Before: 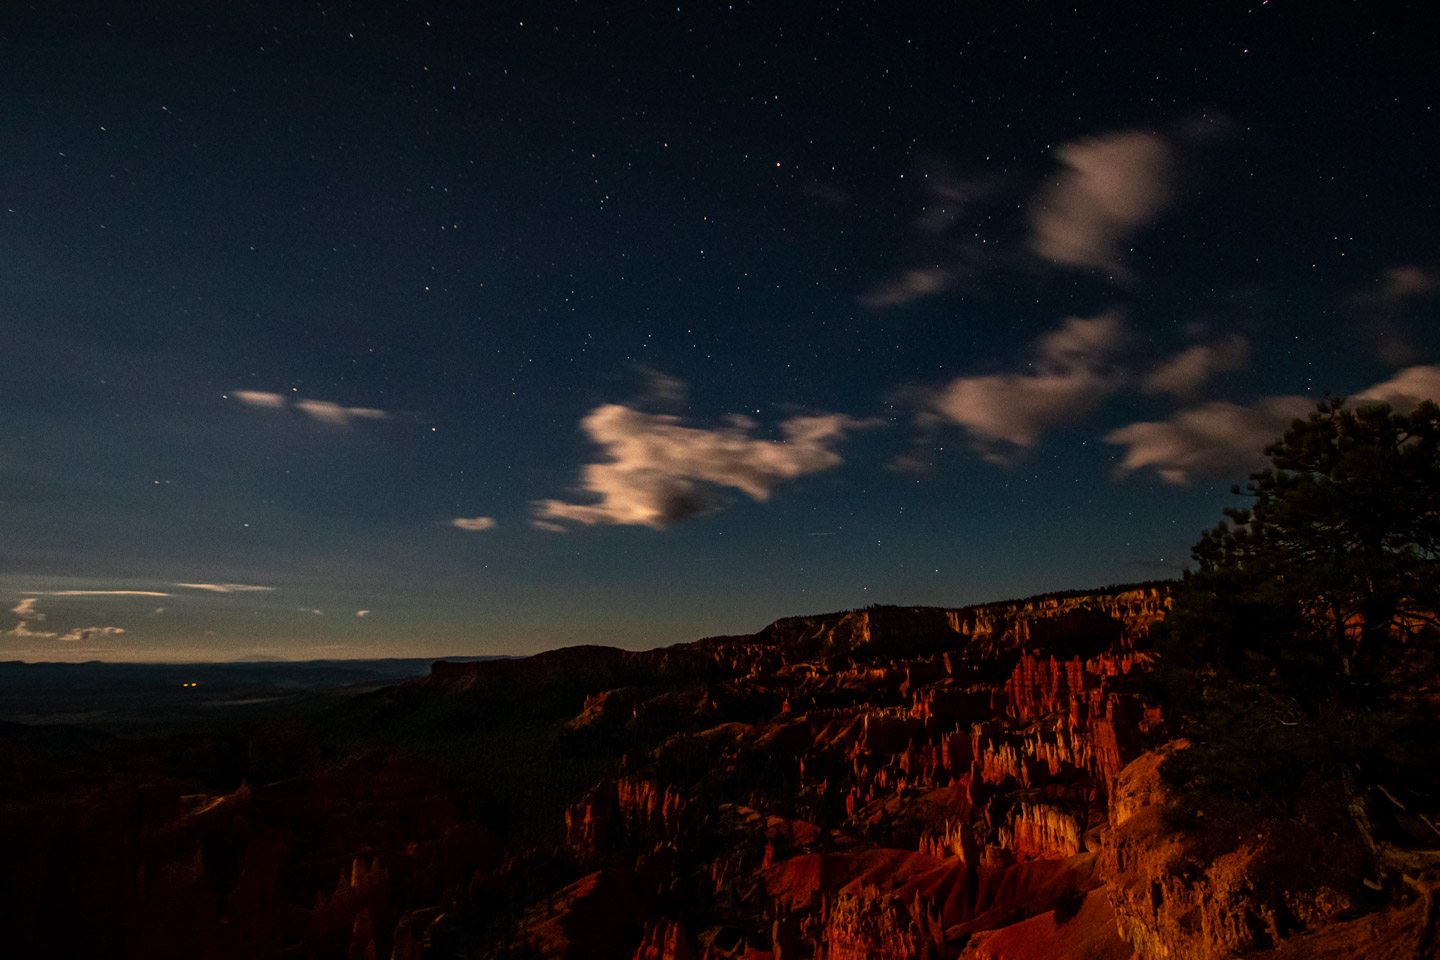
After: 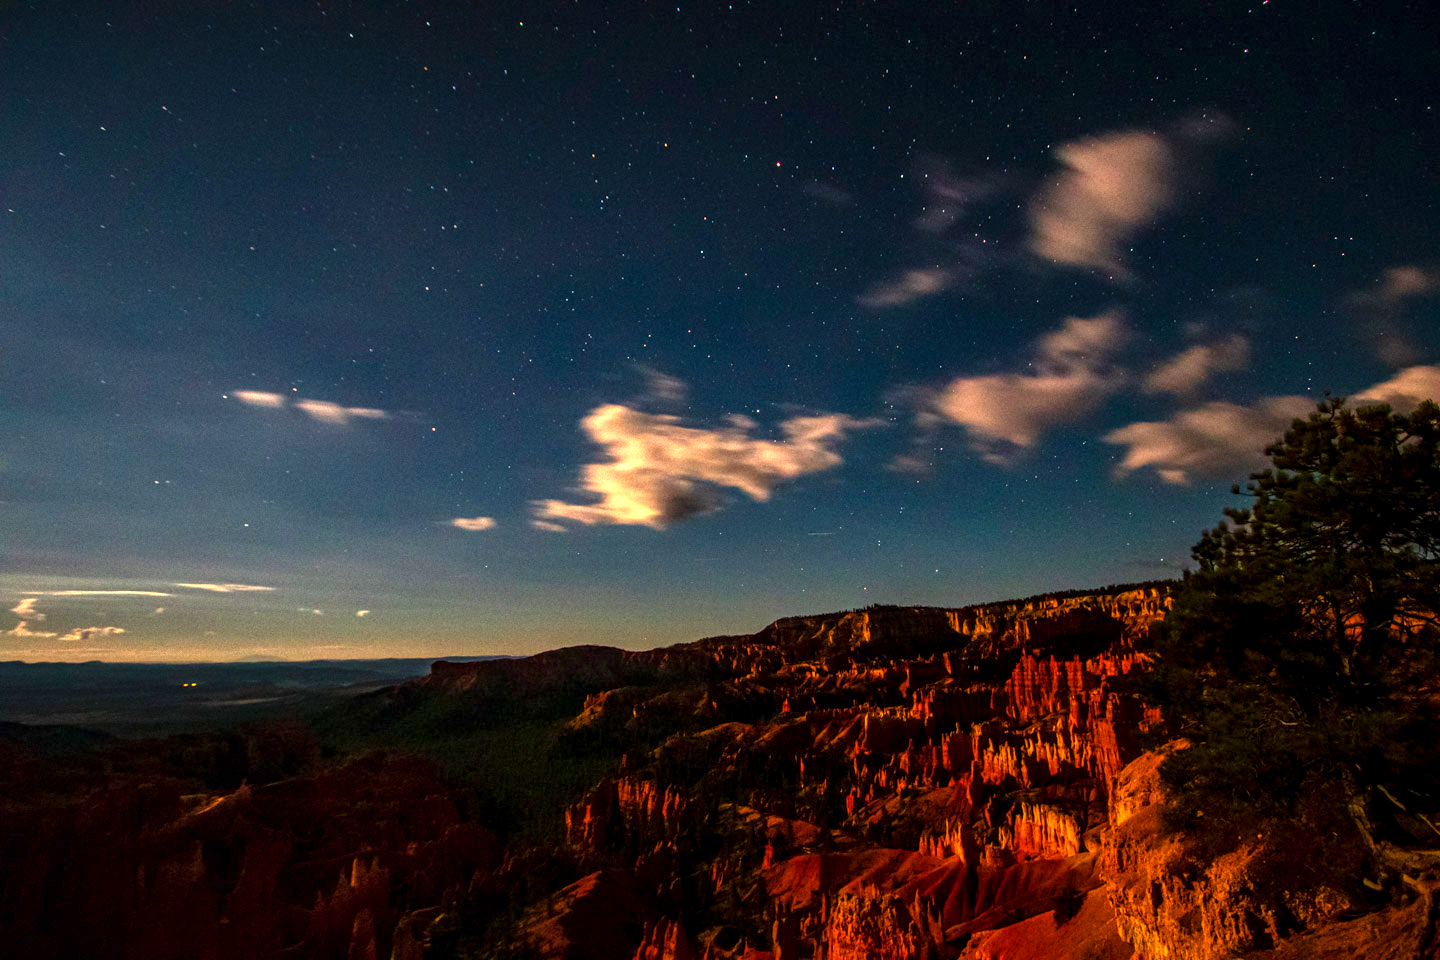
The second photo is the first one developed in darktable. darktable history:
color balance rgb: highlights gain › chroma 1%, highlights gain › hue 60.14°, perceptual saturation grading › global saturation 16.883%, perceptual brilliance grading › global brilliance 12.31%, global vibrance 20%
exposure: black level correction 0, exposure 1.001 EV, compensate highlight preservation false
local contrast: on, module defaults
